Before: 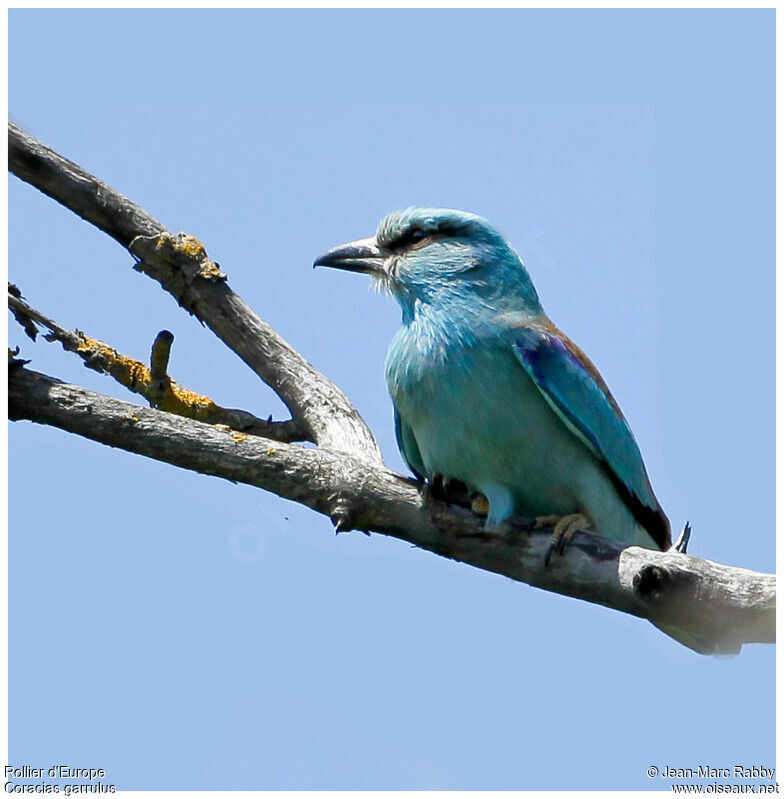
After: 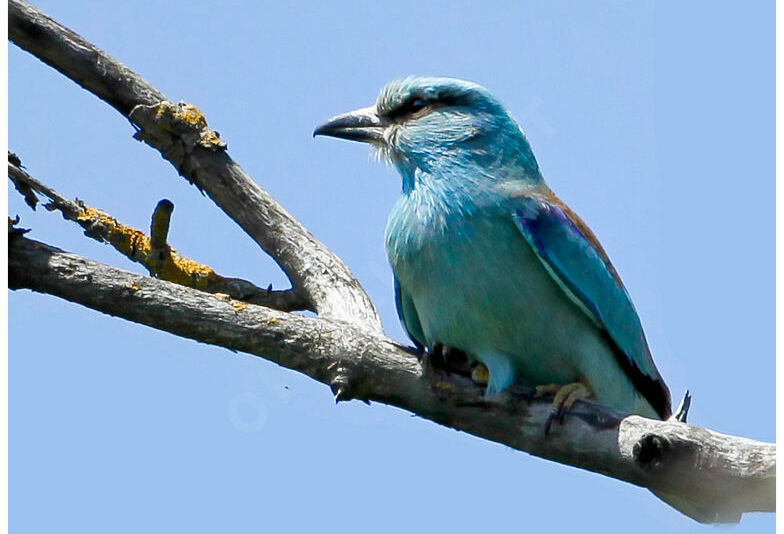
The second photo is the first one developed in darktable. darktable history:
contrast brightness saturation: contrast 0.039, saturation 0.067
crop: top 16.432%, bottom 16.696%
